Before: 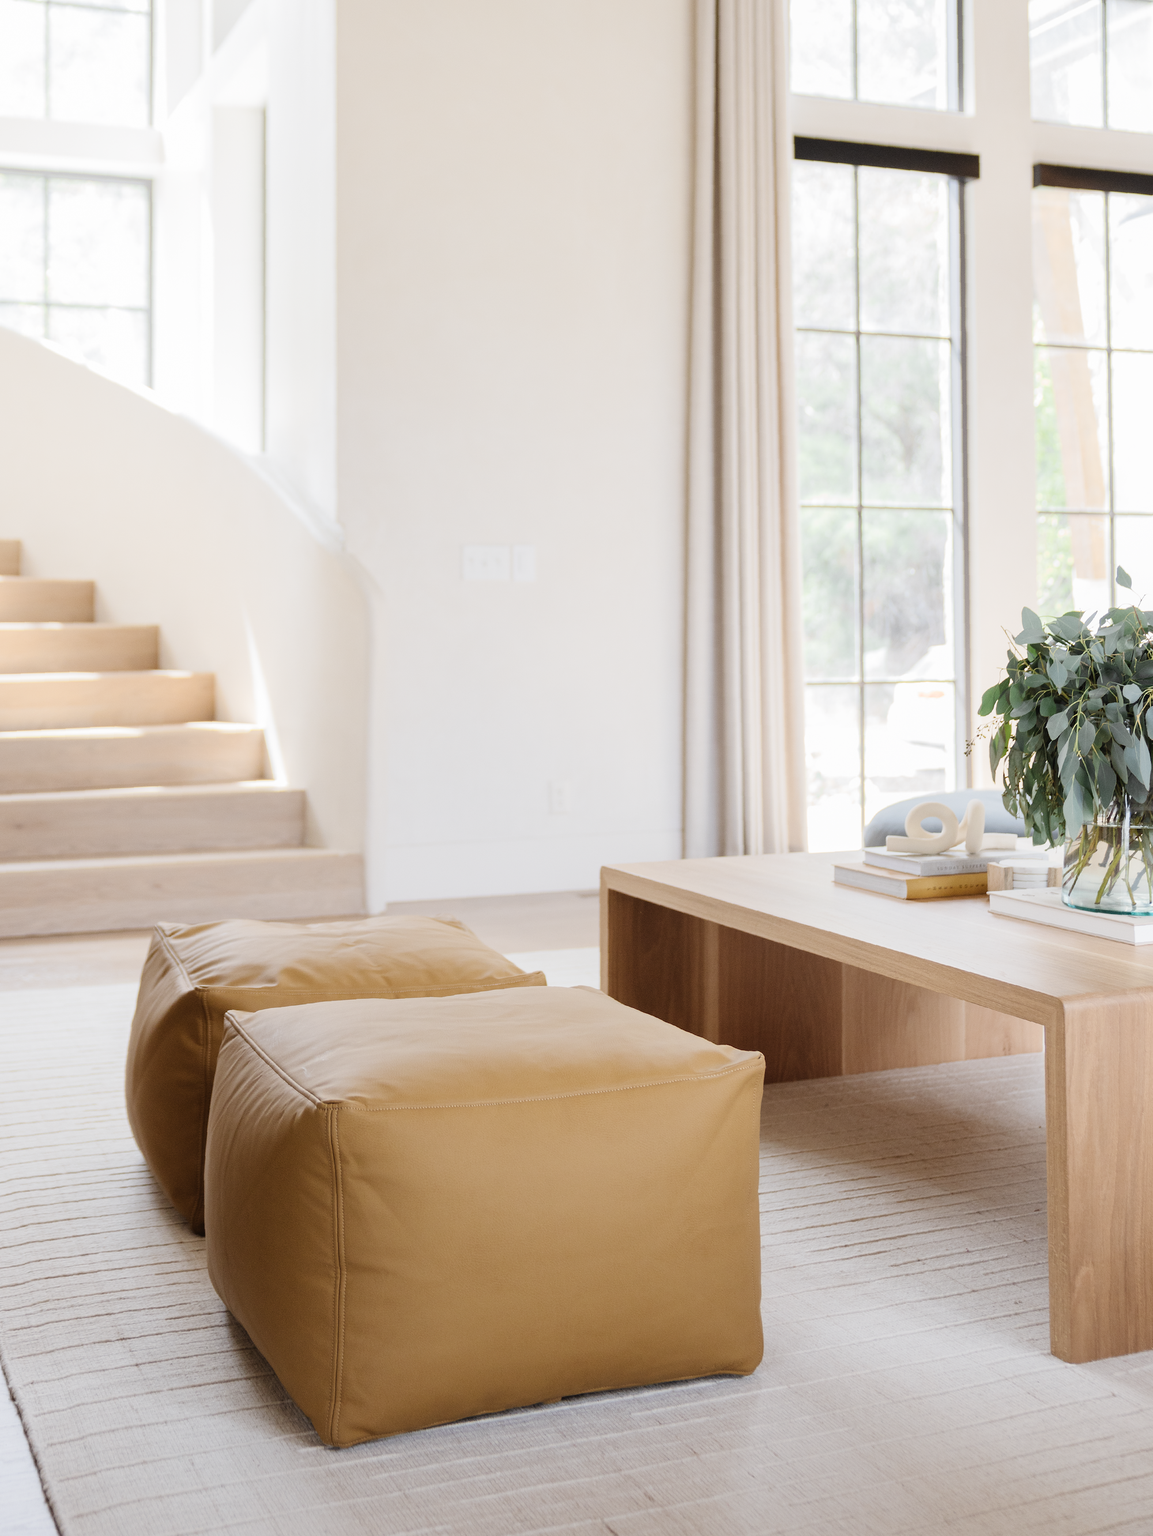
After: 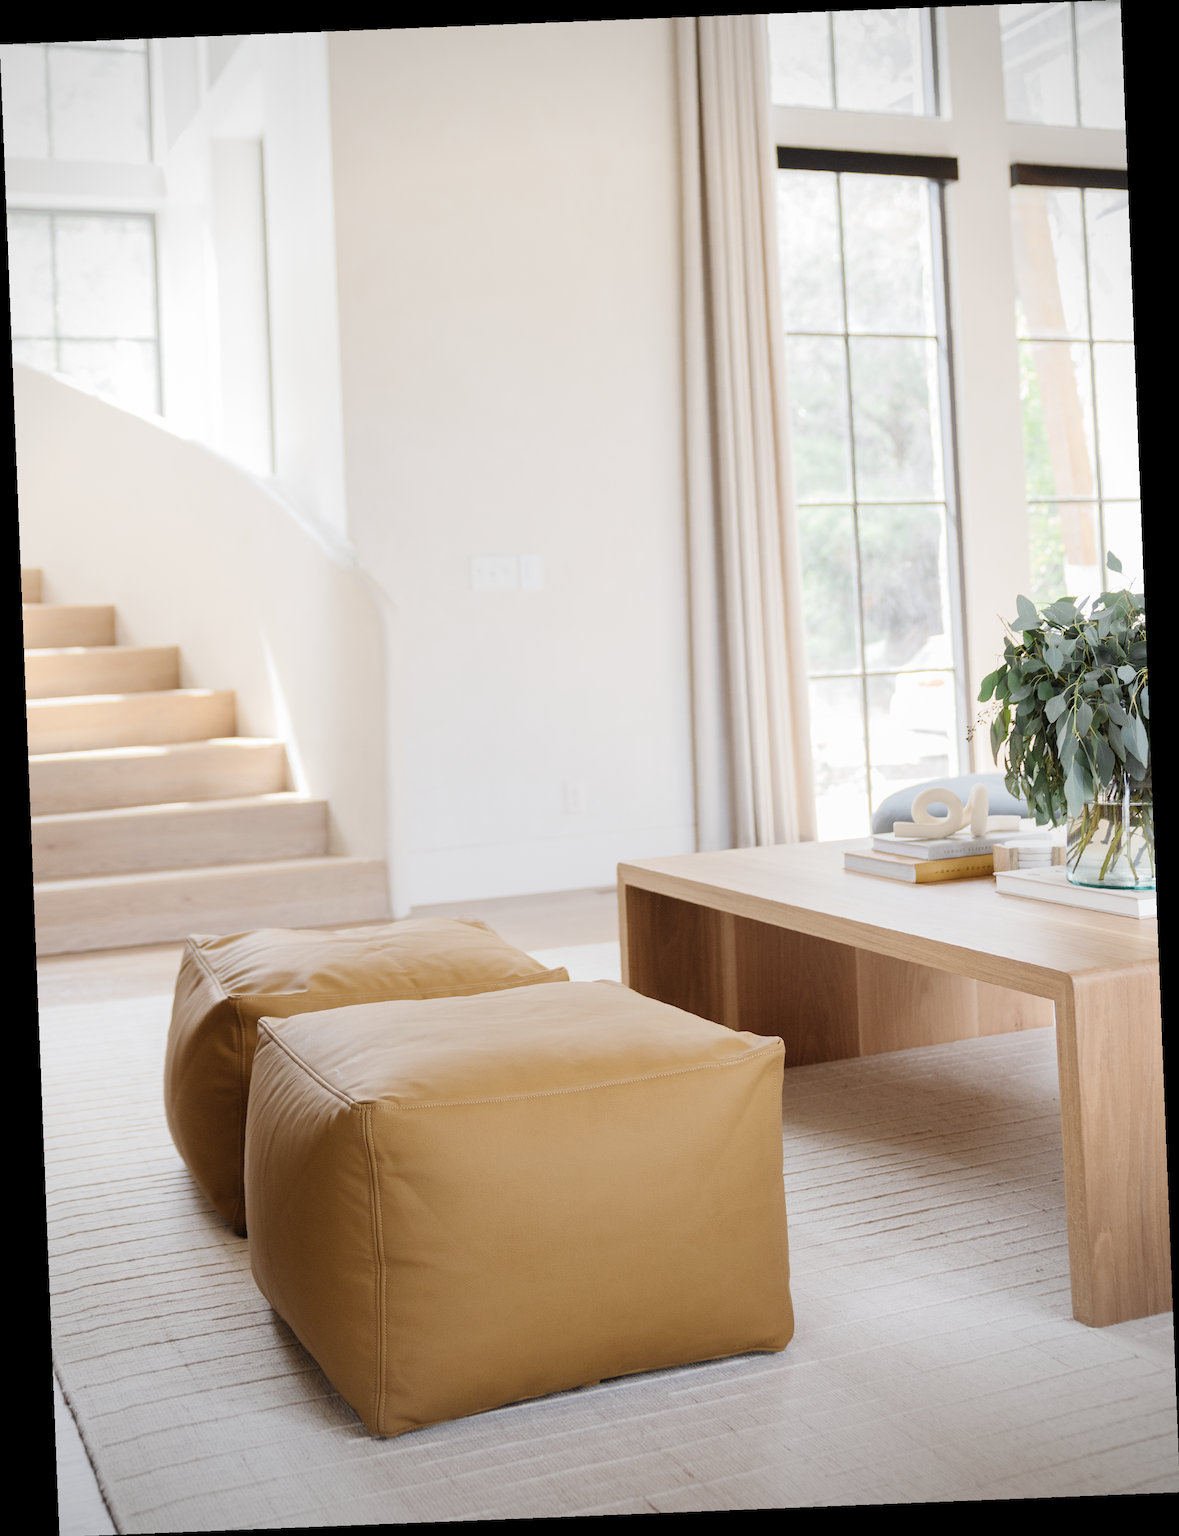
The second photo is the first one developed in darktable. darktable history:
rotate and perspective: rotation -2.29°, automatic cropping off
vignetting: fall-off radius 60.92%
